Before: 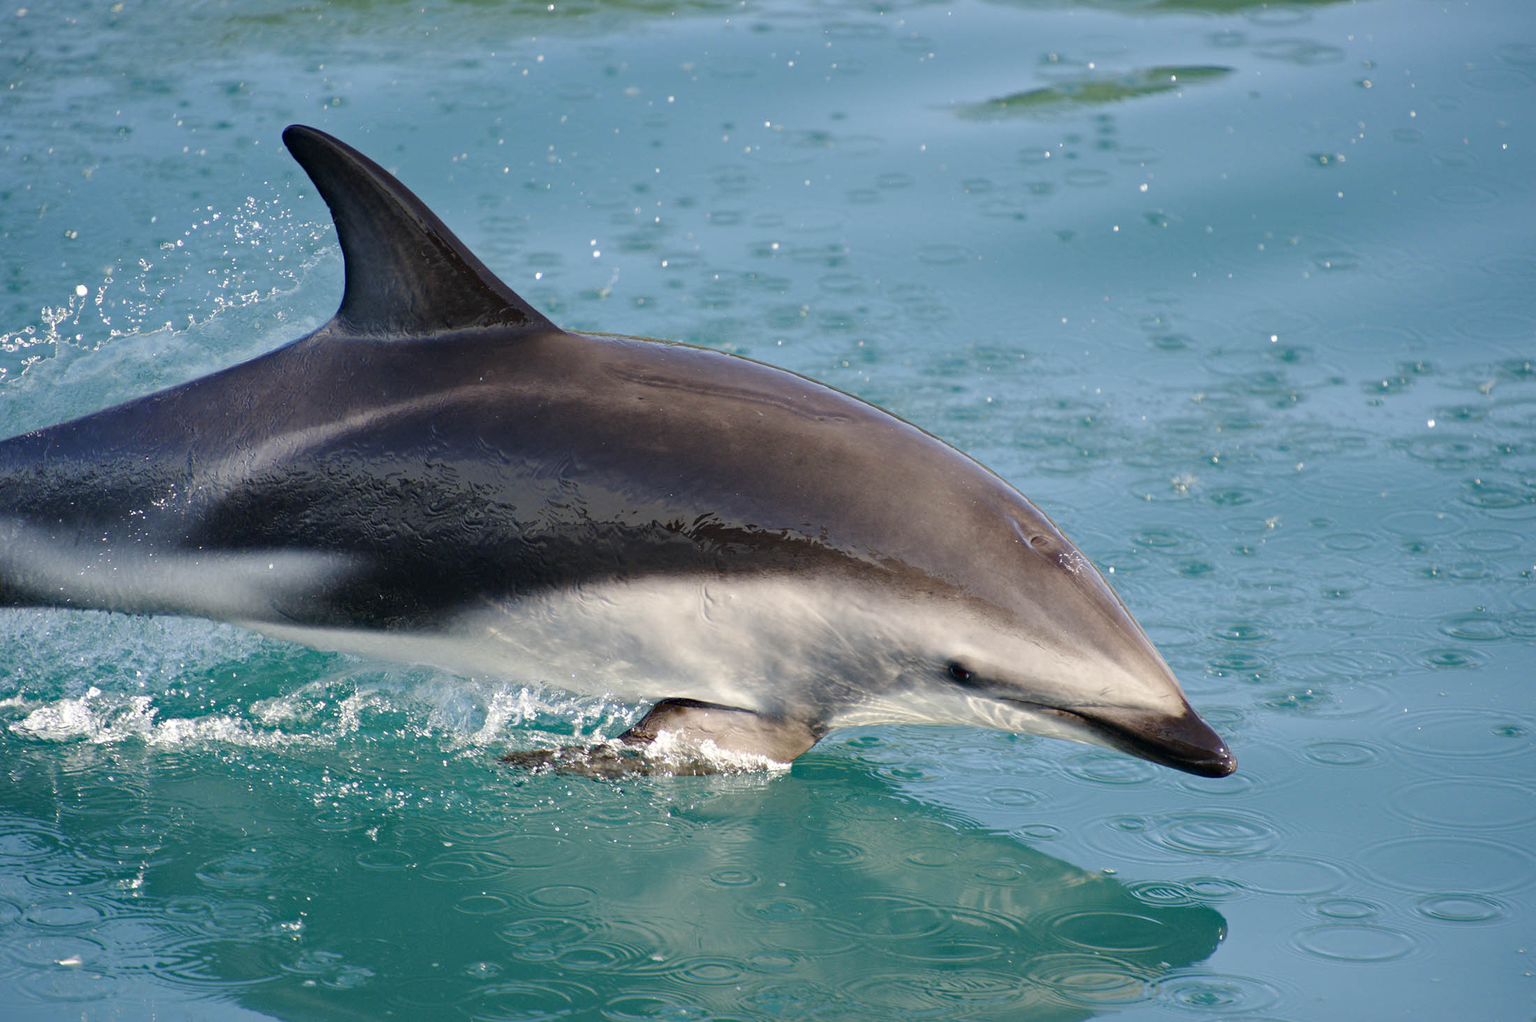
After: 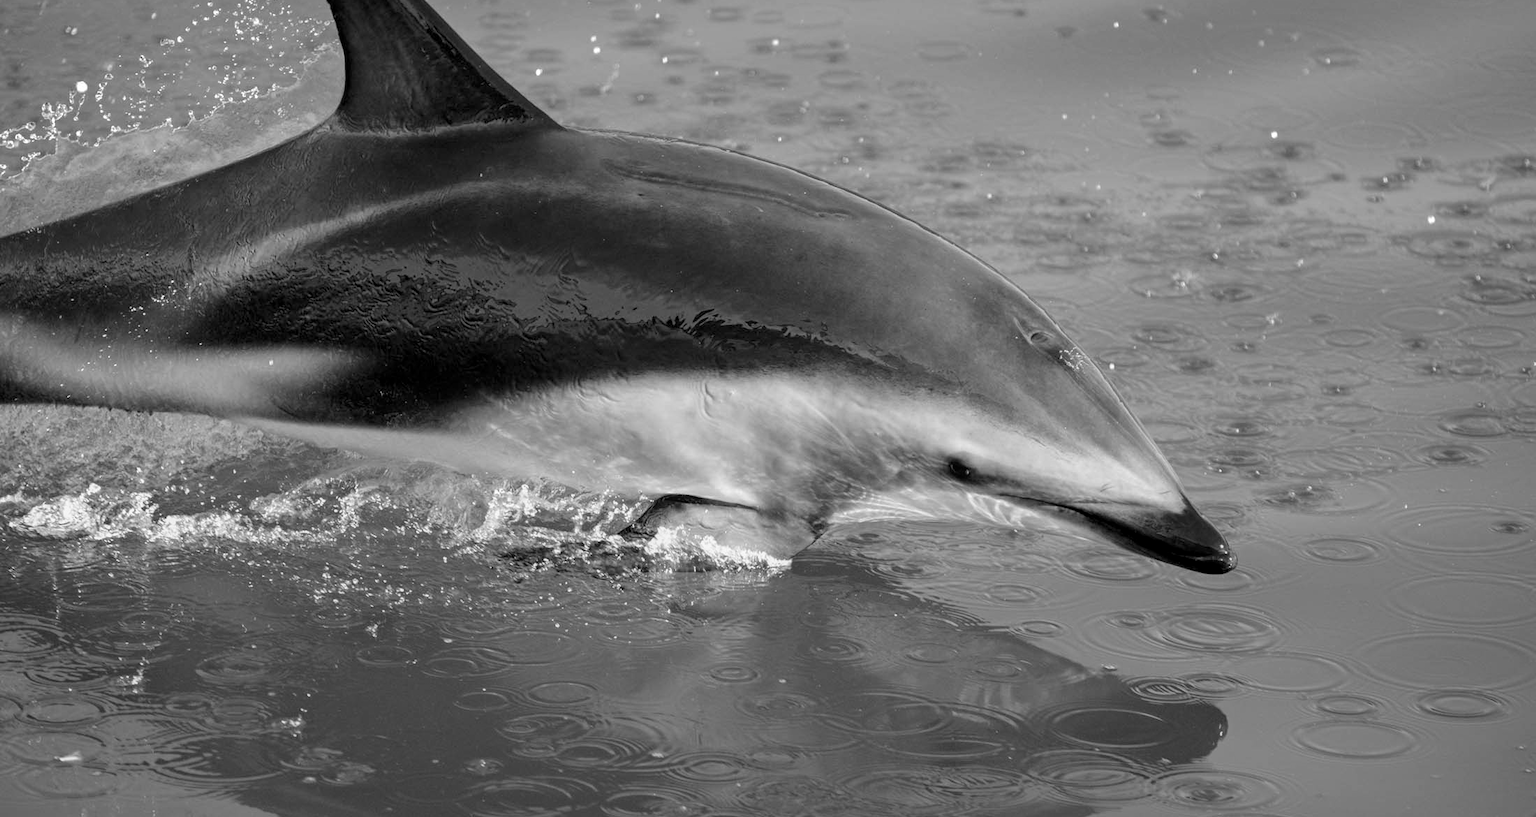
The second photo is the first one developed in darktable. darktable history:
crop and rotate: top 19.998%
local contrast: on, module defaults
graduated density: rotation -180°, offset 24.95
monochrome: a 32, b 64, size 2.3
